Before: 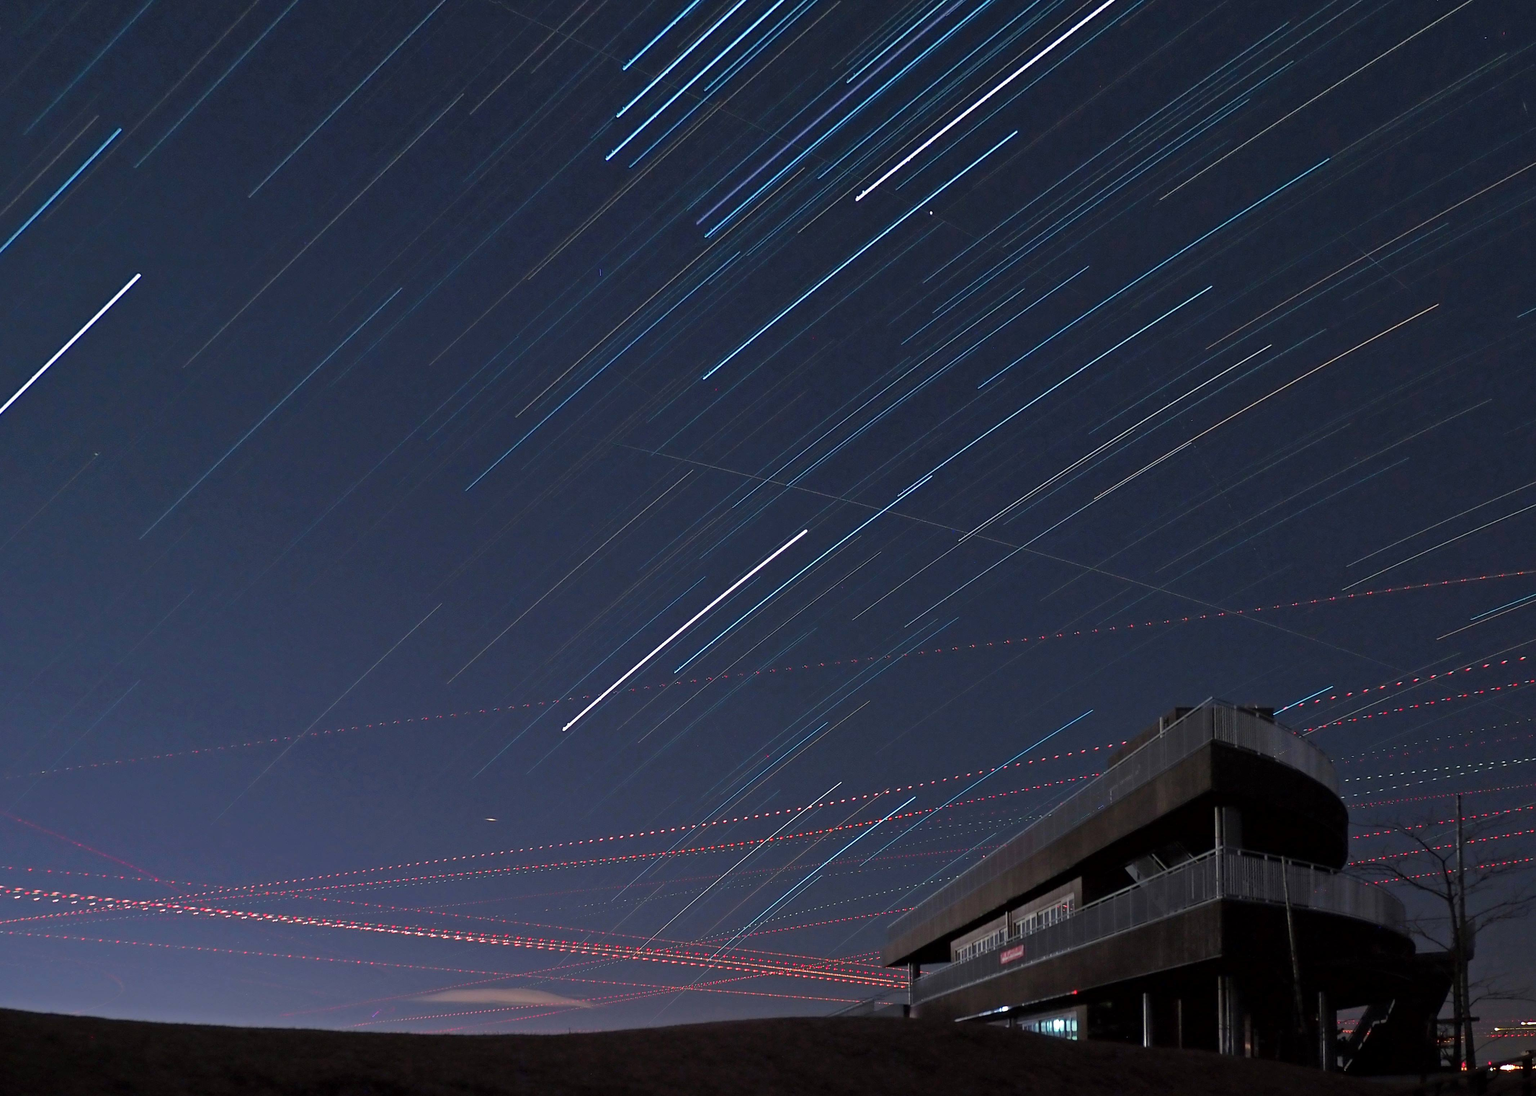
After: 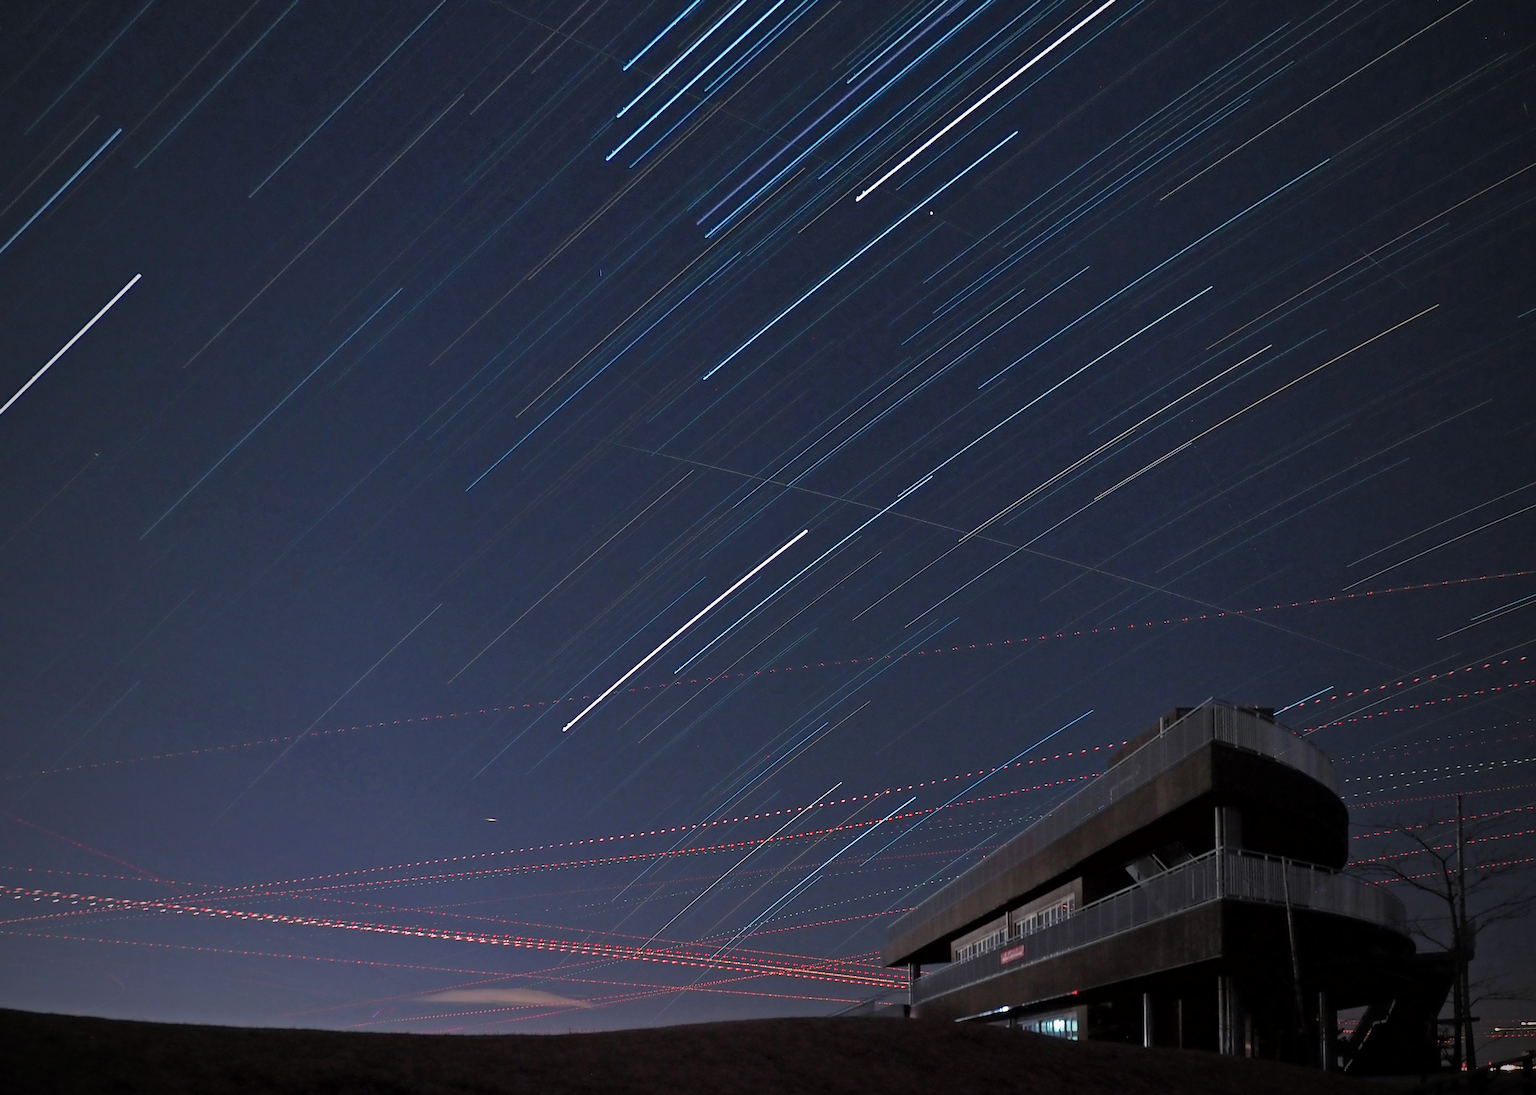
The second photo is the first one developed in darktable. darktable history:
vignetting: fall-off start 72.74%, fall-off radius 108%, brightness -0.729, saturation -0.485, width/height ratio 0.734
